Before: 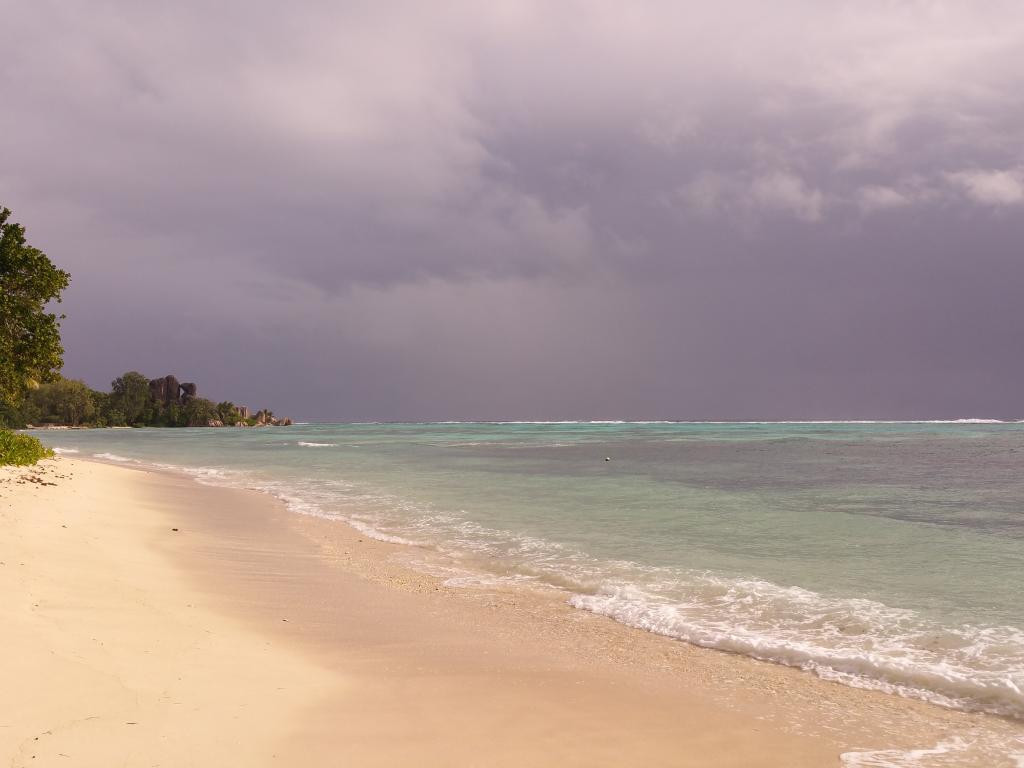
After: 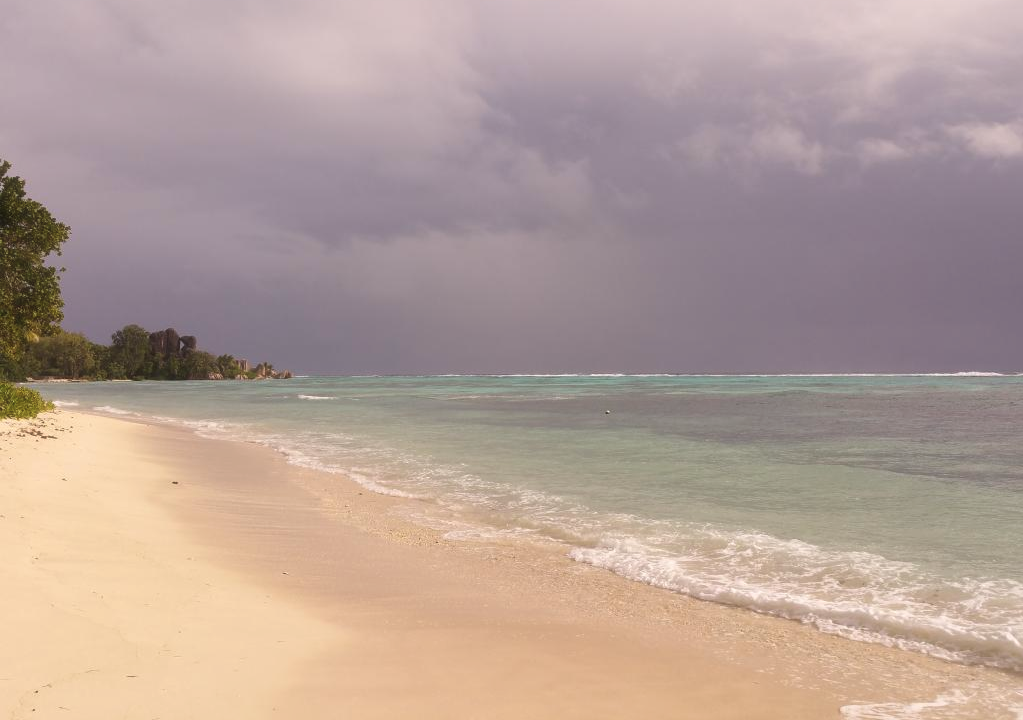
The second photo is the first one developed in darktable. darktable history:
haze removal: strength -0.109, compatibility mode true, adaptive false
crop and rotate: top 6.14%
